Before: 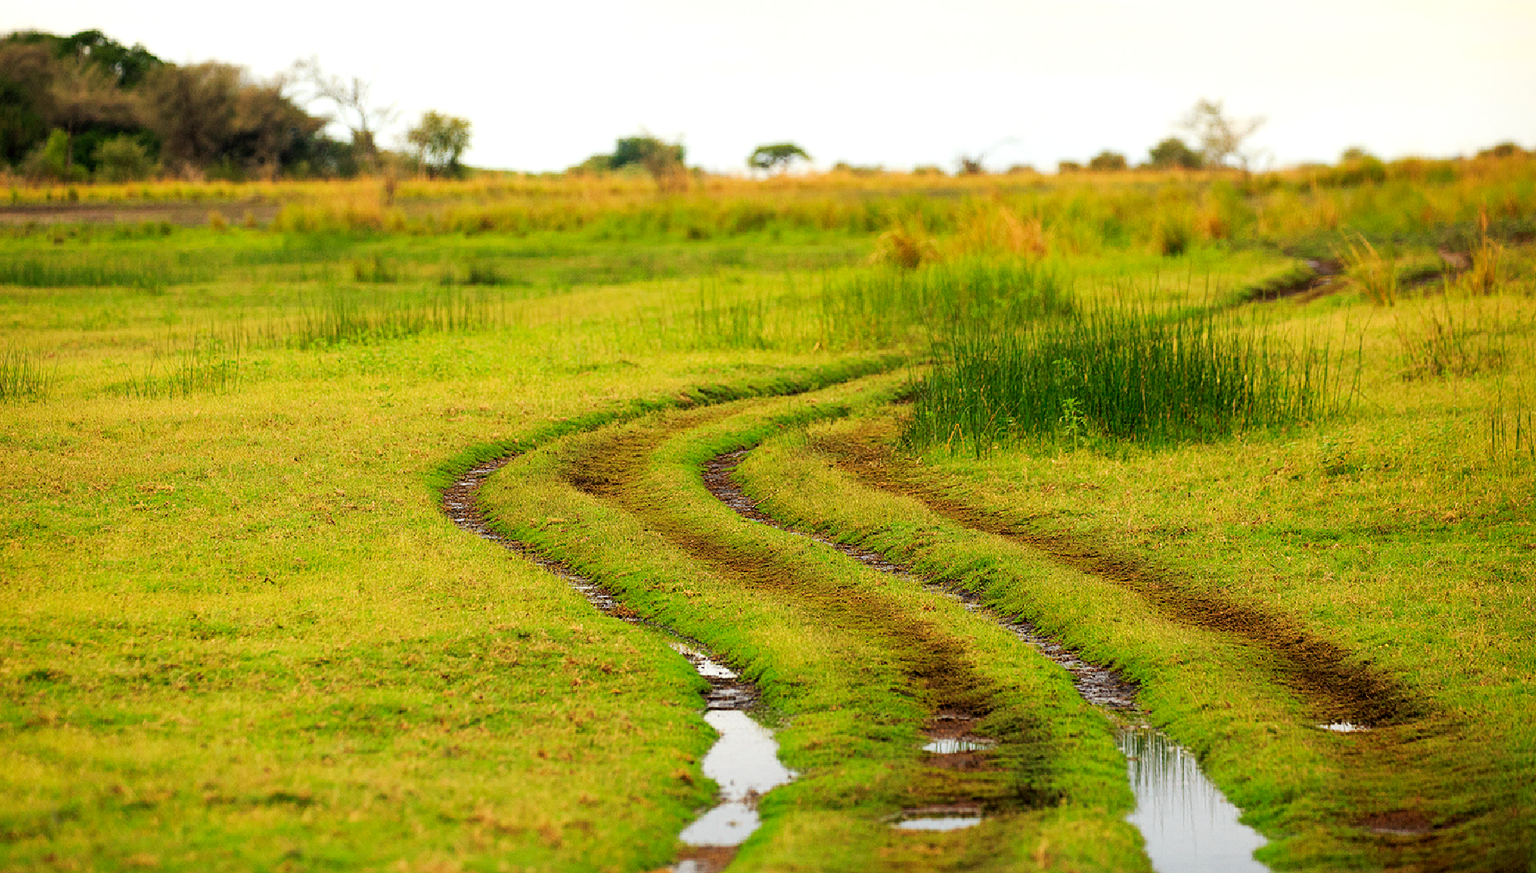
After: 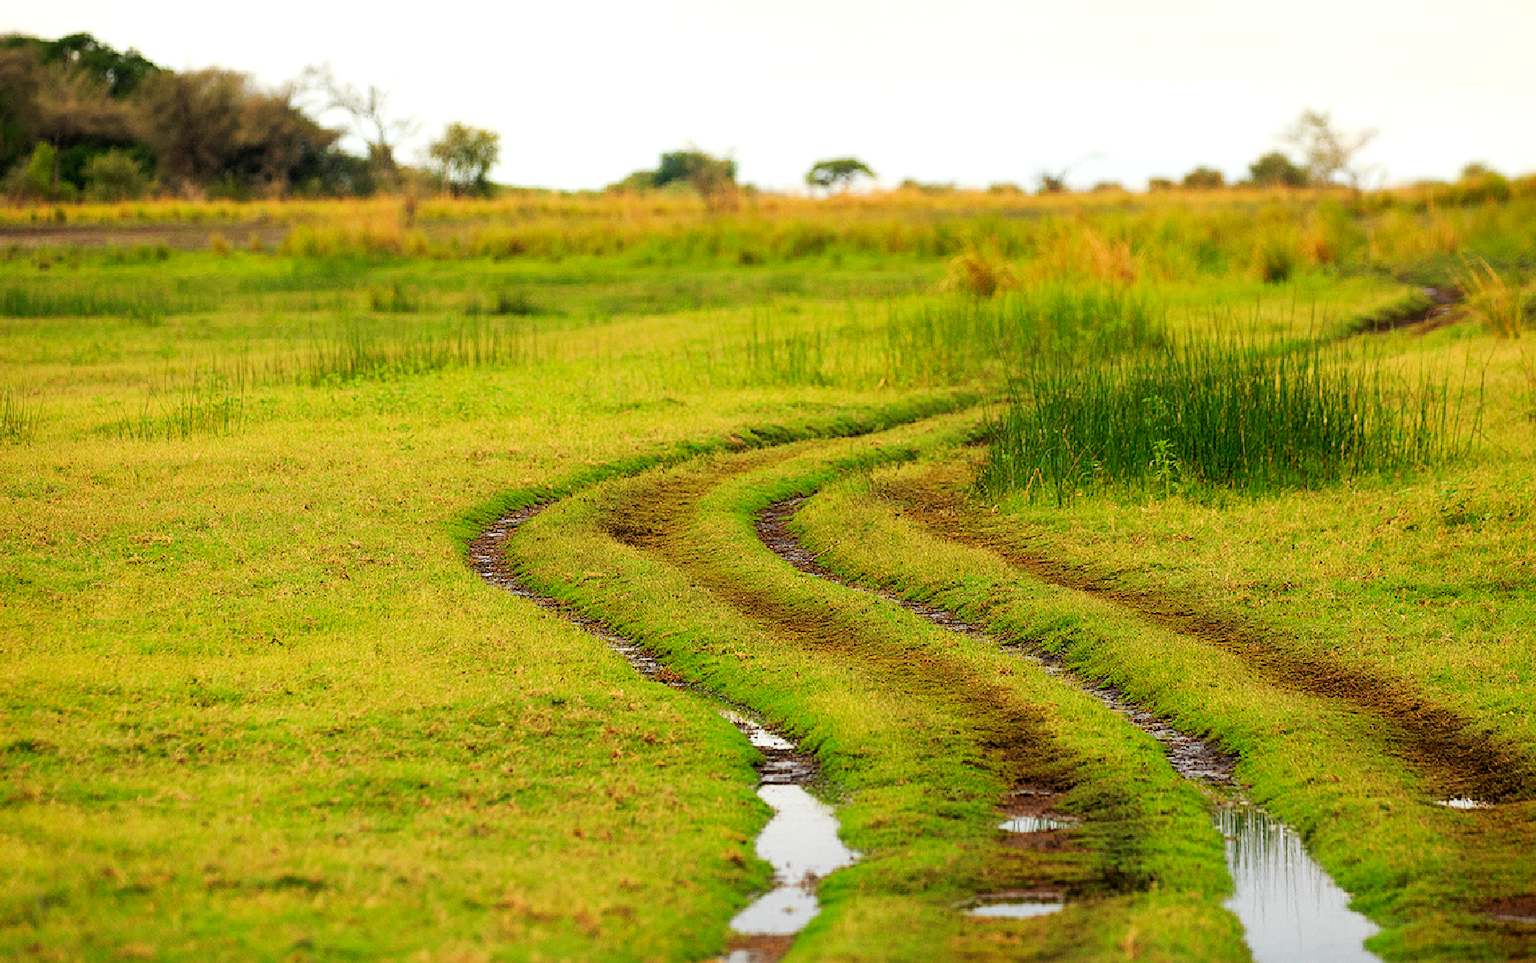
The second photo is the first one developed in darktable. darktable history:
crop and rotate: left 1.285%, right 8.153%
